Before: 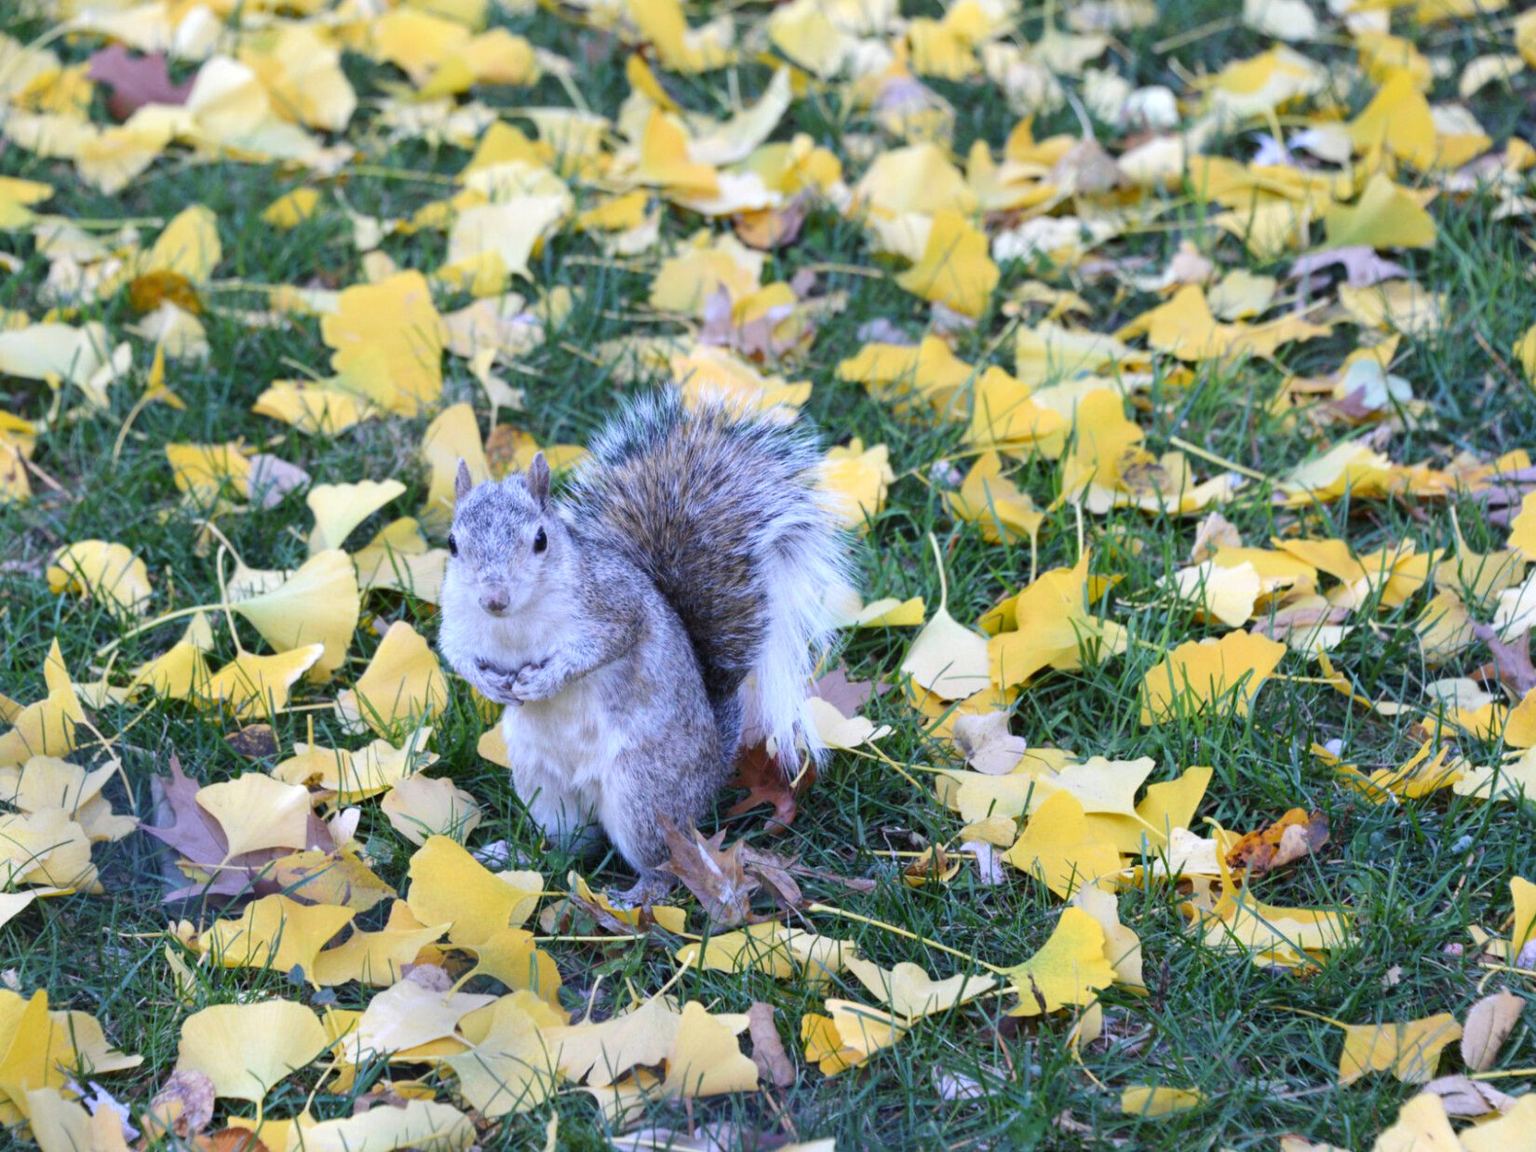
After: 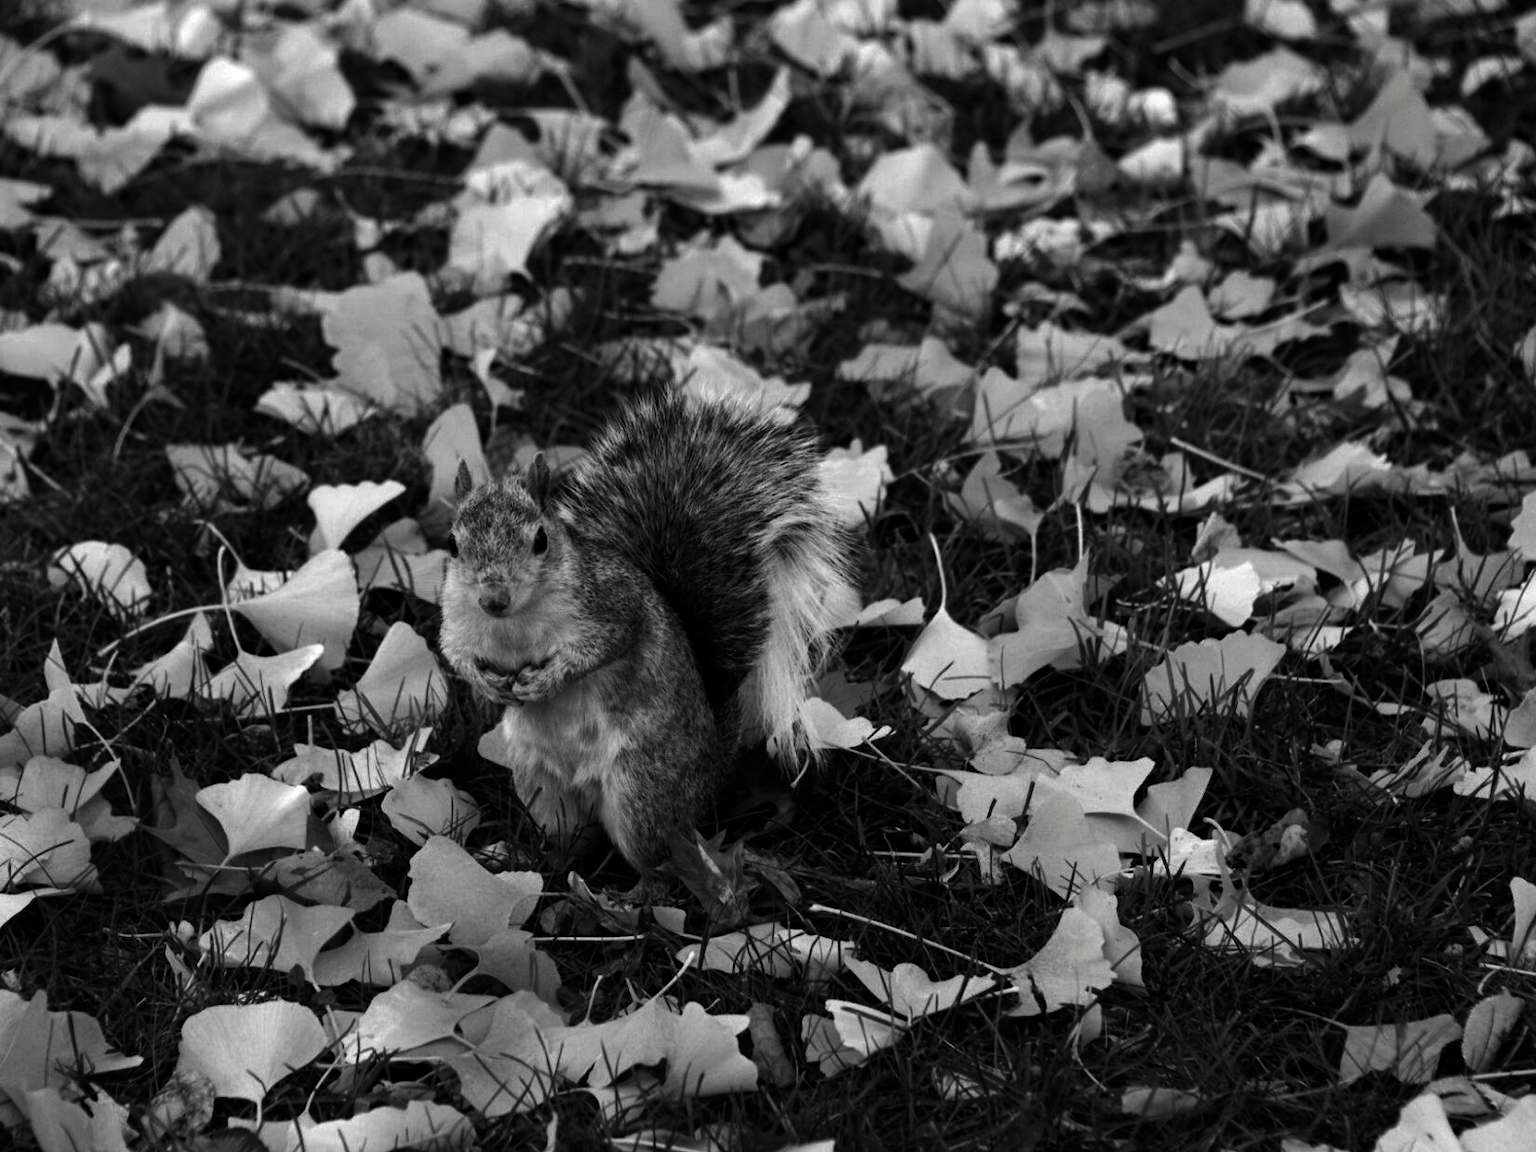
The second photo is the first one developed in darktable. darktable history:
contrast brightness saturation: contrast 0.016, brightness -0.983, saturation -0.993
